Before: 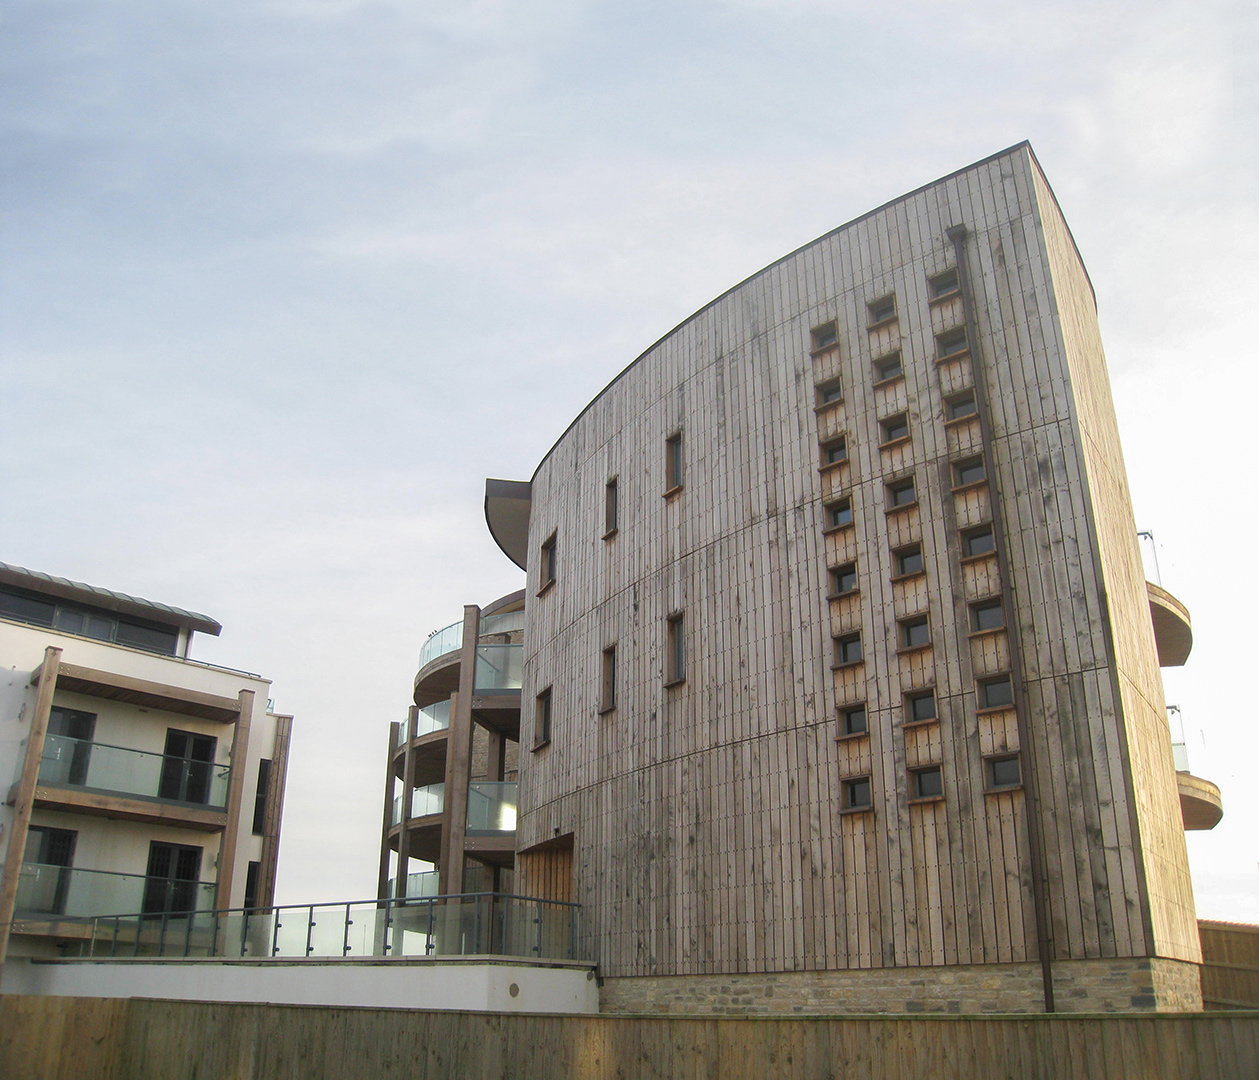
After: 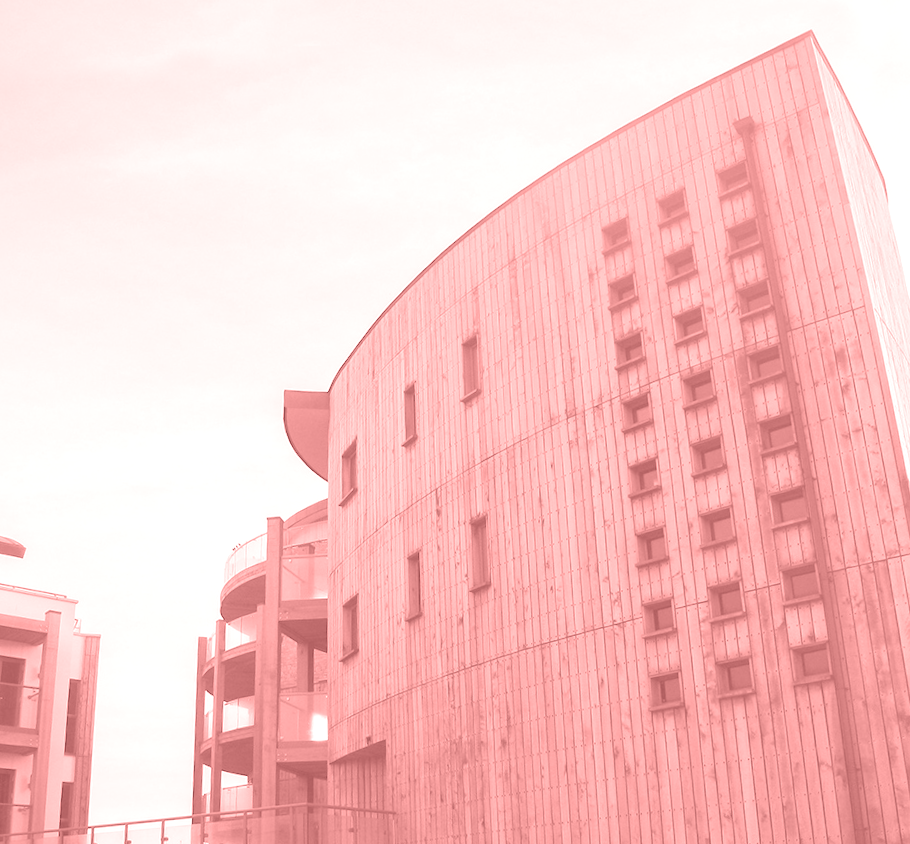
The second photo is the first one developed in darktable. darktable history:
color balance rgb: shadows lift › chroma 5.41%, shadows lift › hue 240°, highlights gain › chroma 3.74%, highlights gain › hue 60°, saturation formula JzAzBz (2021)
exposure: black level correction 0, exposure 1.45 EV, compensate exposure bias true, compensate highlight preservation false
rotate and perspective: rotation -2.29°, automatic cropping off
white balance: red 0.978, blue 0.999
colorize: saturation 51%, source mix 50.67%, lightness 50.67%
crop and rotate: left 17.046%, top 10.659%, right 12.989%, bottom 14.553%
contrast equalizer: y [[0.5 ×6], [0.5 ×6], [0.975, 0.964, 0.925, 0.865, 0.793, 0.721], [0 ×6], [0 ×6]]
